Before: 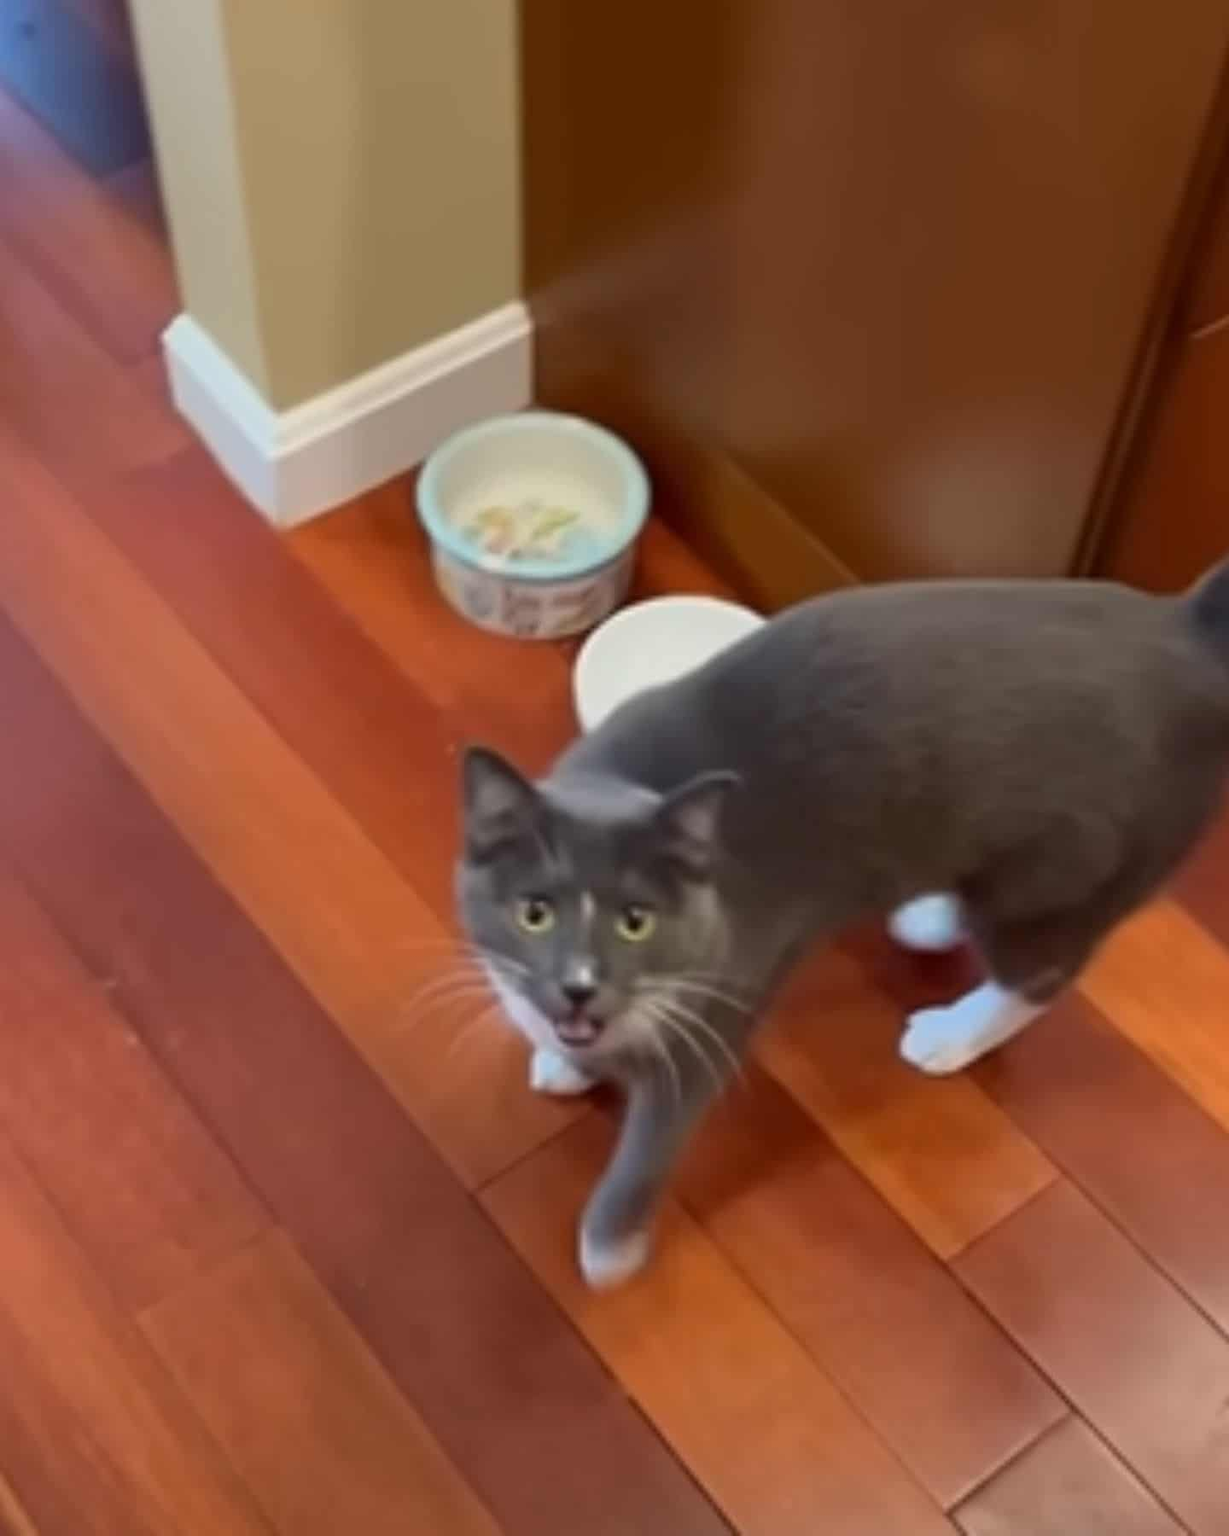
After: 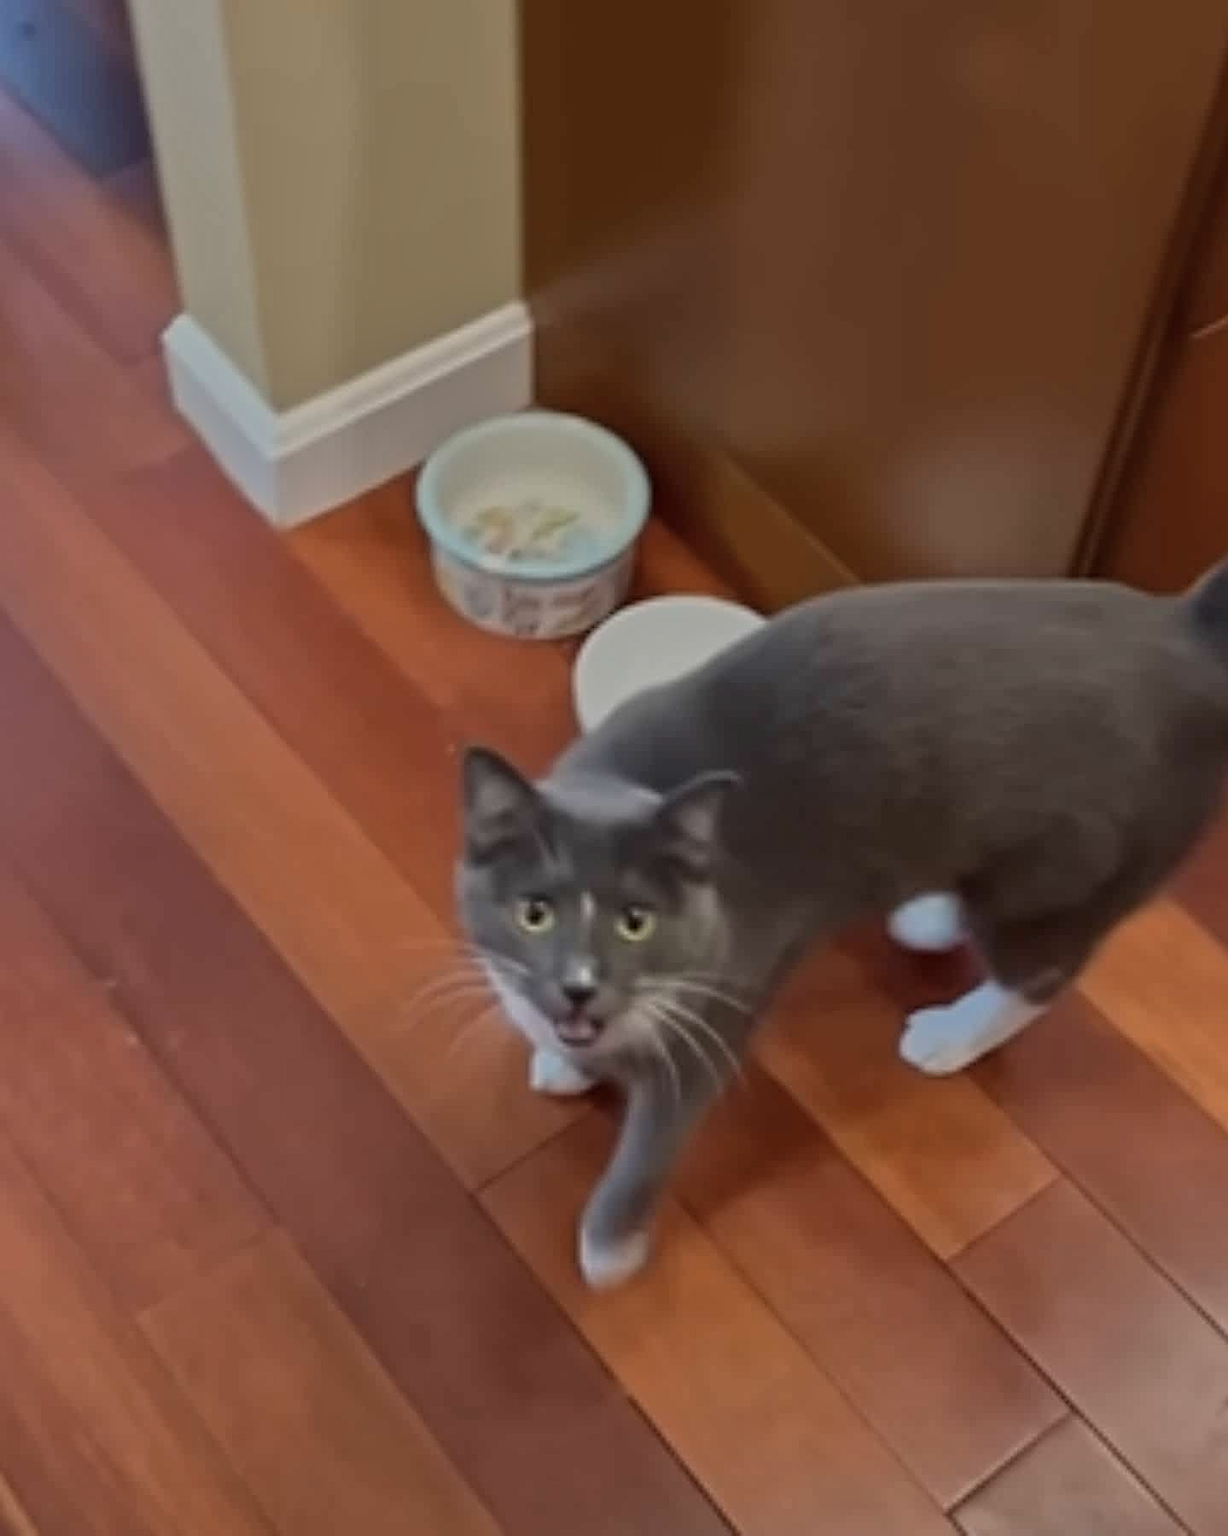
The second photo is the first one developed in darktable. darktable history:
contrast brightness saturation: contrast 0.06, brightness -0.01, saturation -0.23
sharpen: on, module defaults
tone equalizer: -8 EV -0.002 EV, -7 EV 0.005 EV, -6 EV -0.008 EV, -5 EV 0.007 EV, -4 EV -0.042 EV, -3 EV -0.233 EV, -2 EV -0.662 EV, -1 EV -0.983 EV, +0 EV -0.969 EV, smoothing diameter 2%, edges refinement/feathering 20, mask exposure compensation -1.57 EV, filter diffusion 5
